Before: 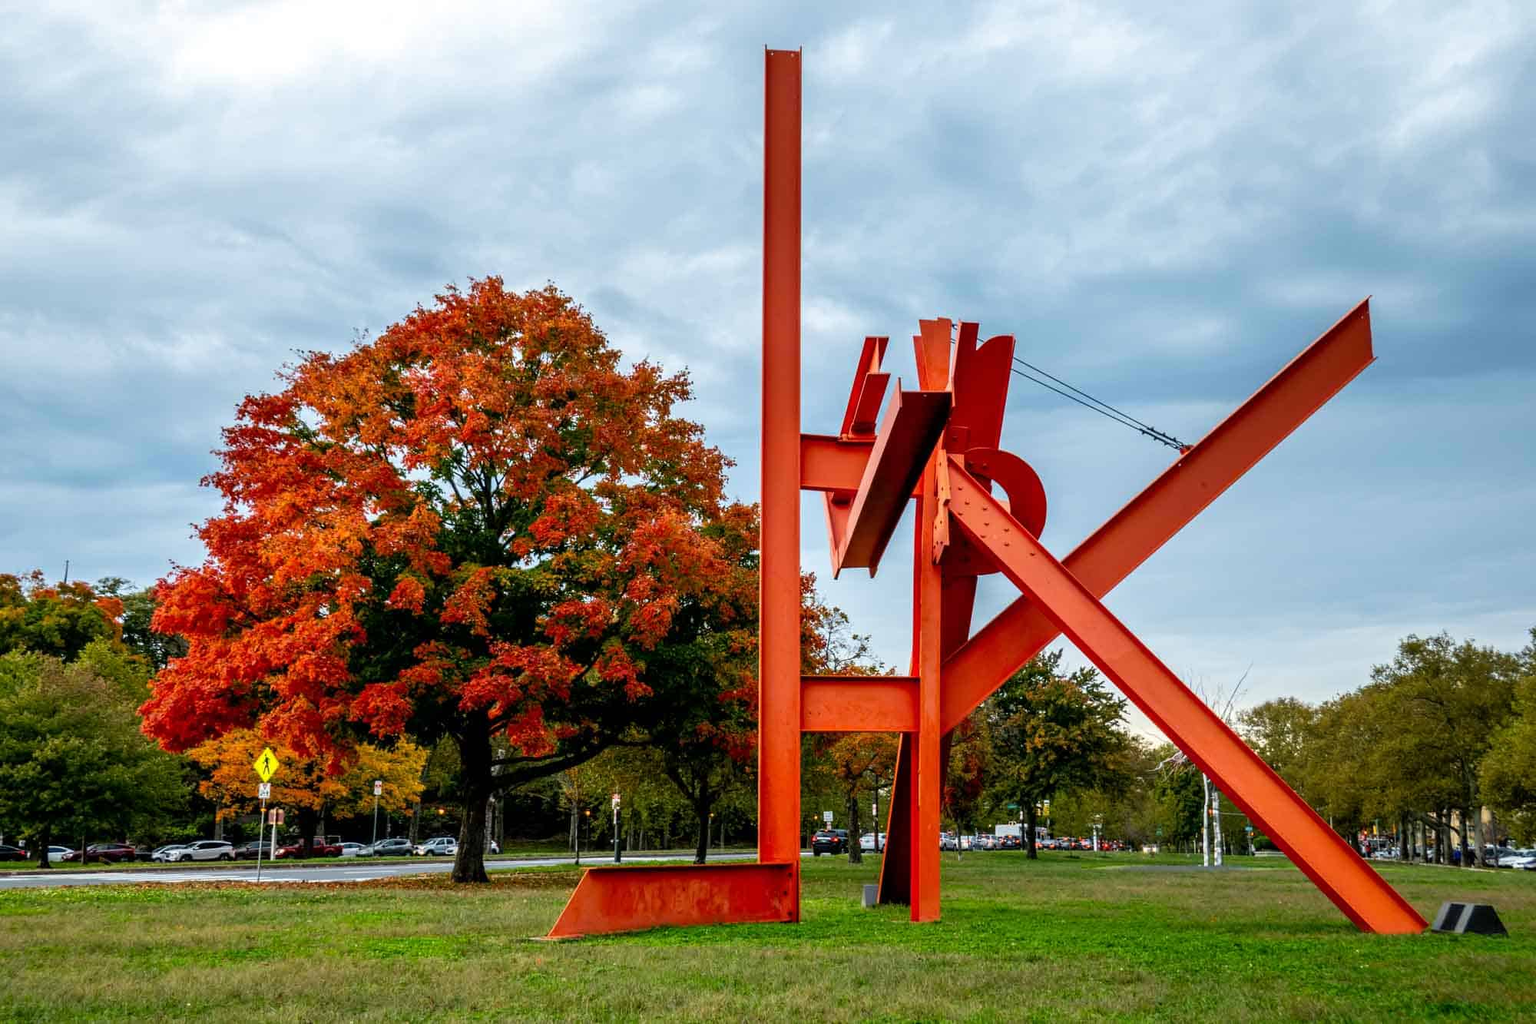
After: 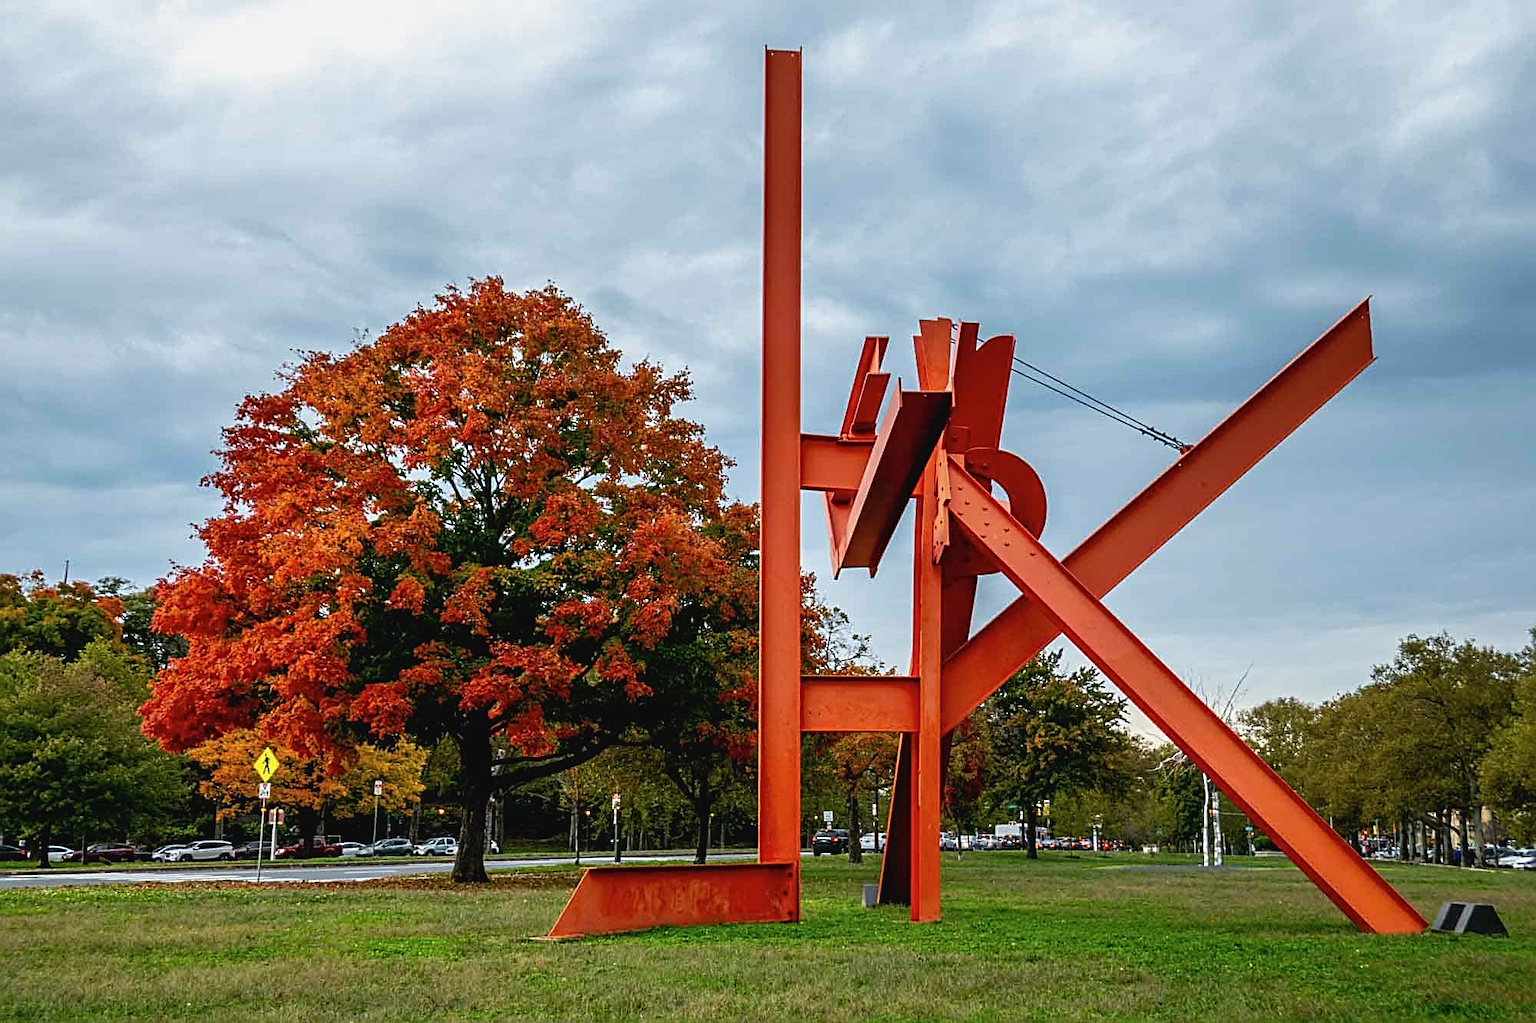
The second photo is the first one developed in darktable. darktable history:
sharpen: radius 2.676, amount 0.669
contrast brightness saturation: contrast -0.08, brightness -0.04, saturation -0.11
